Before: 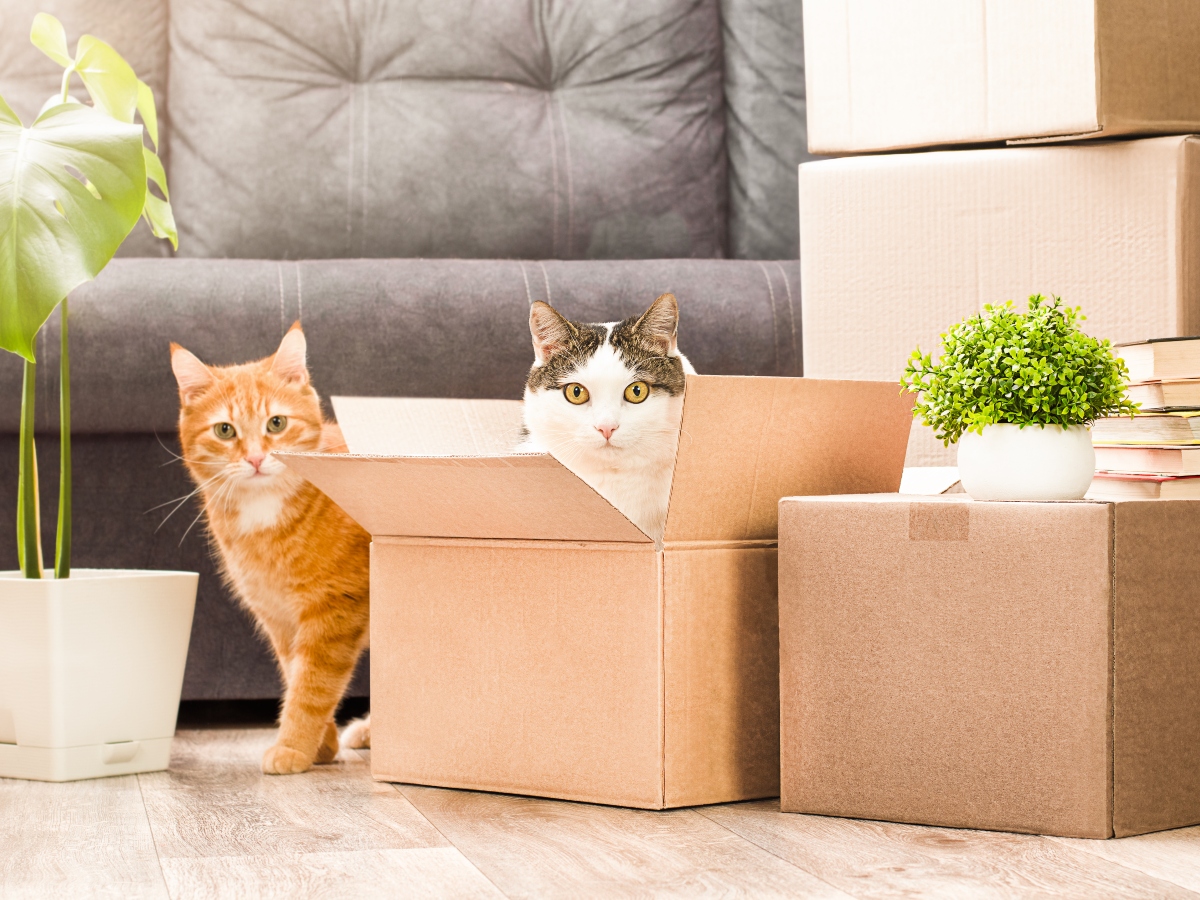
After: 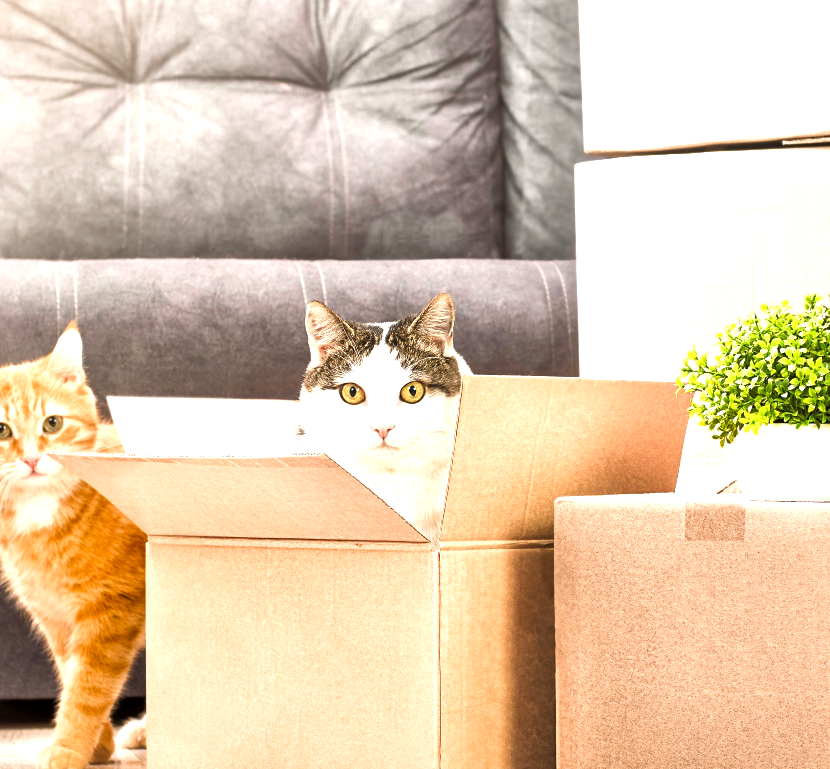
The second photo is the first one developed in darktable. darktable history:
exposure: exposure 0.611 EV, compensate highlight preservation false
local contrast: mode bilateral grid, contrast 25, coarseness 60, detail 152%, midtone range 0.2
crop: left 18.719%, right 12.074%, bottom 14.45%
